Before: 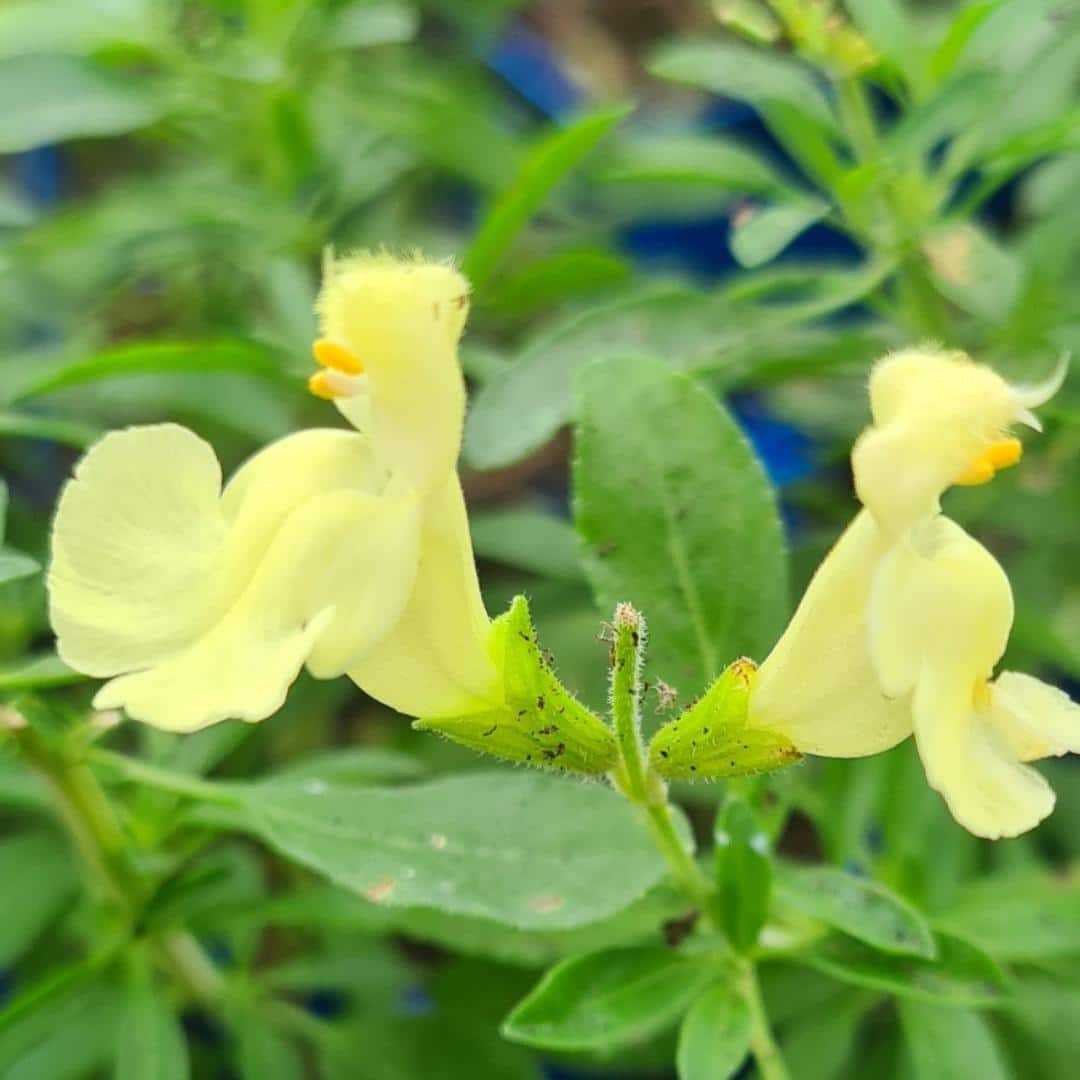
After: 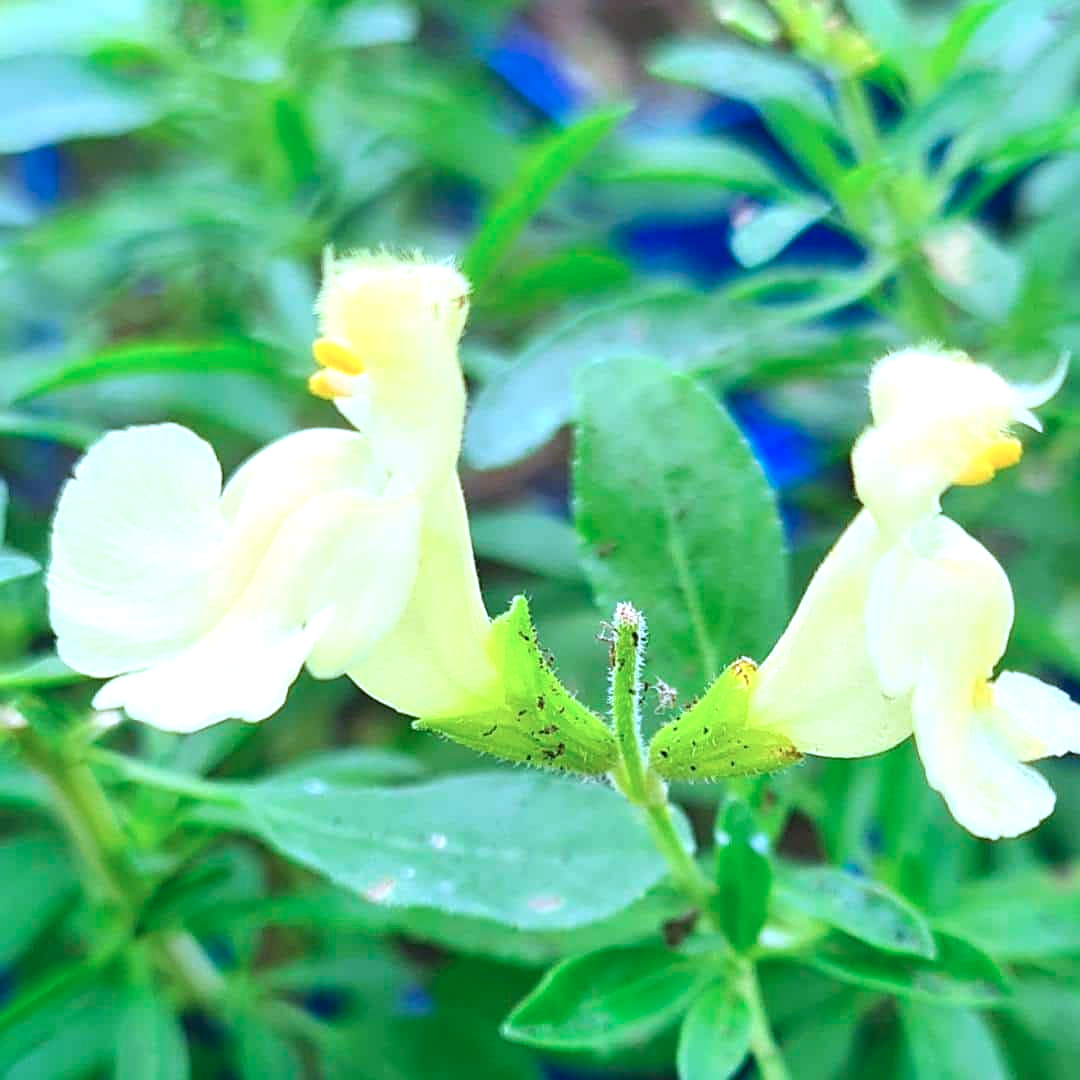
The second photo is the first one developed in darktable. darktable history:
color balance: output saturation 110%
sharpen: on, module defaults
white balance: red 1.05, blue 1.072
exposure: black level correction 0, exposure 0.5 EV, compensate exposure bias true, compensate highlight preservation false
color calibration: illuminant as shot in camera, adaptation linear Bradford (ICC v4), x 0.406, y 0.405, temperature 3570.35 K, saturation algorithm version 1 (2020)
